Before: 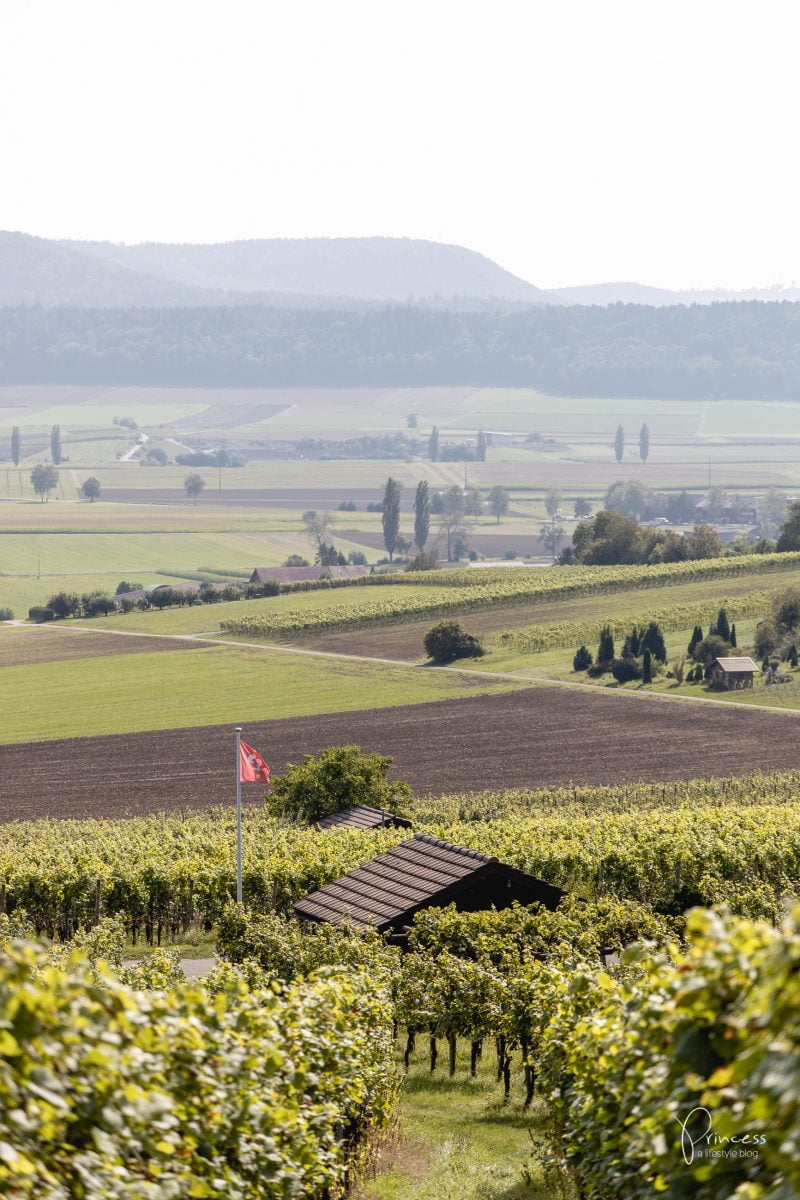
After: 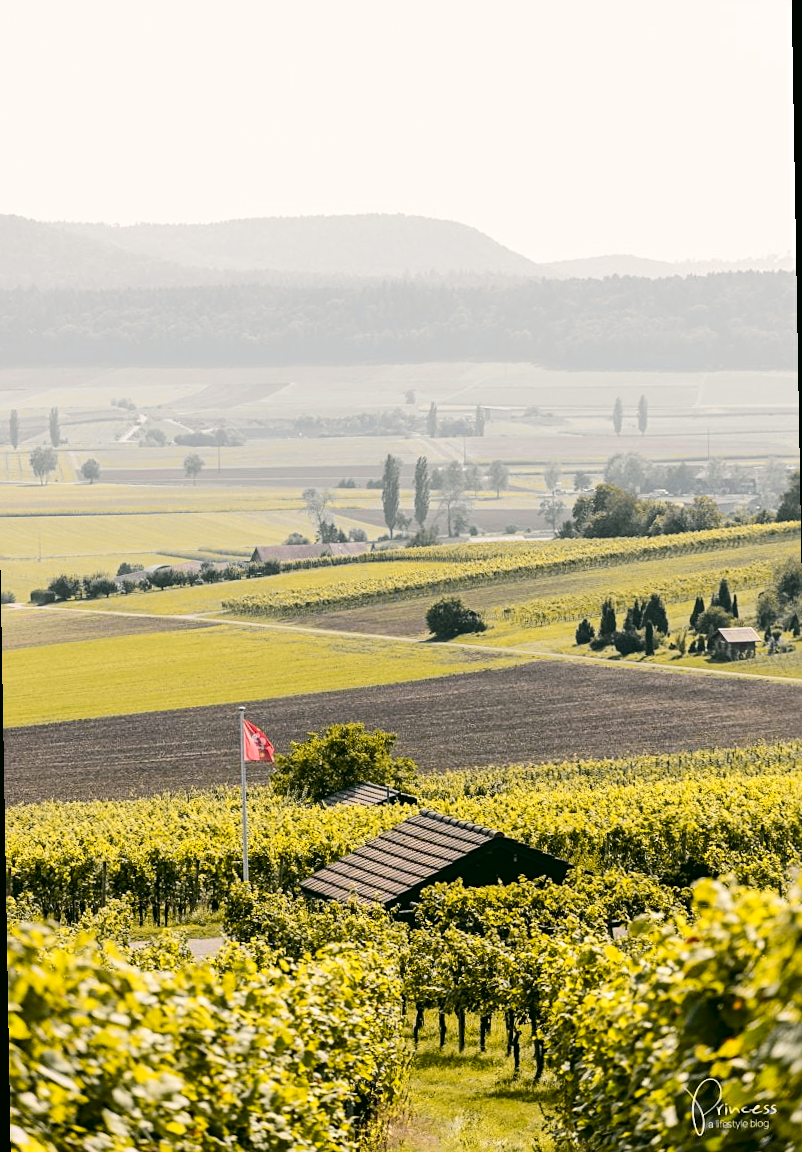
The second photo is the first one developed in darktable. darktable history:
sharpen: radius 2.529, amount 0.323
rotate and perspective: rotation -1°, crop left 0.011, crop right 0.989, crop top 0.025, crop bottom 0.975
color correction: highlights a* 4.02, highlights b* 4.98, shadows a* -7.55, shadows b* 4.98
tone curve: curves: ch0 [(0, 0) (0.071, 0.06) (0.253, 0.242) (0.437, 0.498) (0.55, 0.644) (0.657, 0.749) (0.823, 0.876) (1, 0.99)]; ch1 [(0, 0) (0.346, 0.307) (0.408, 0.369) (0.453, 0.457) (0.476, 0.489) (0.502, 0.493) (0.521, 0.515) (0.537, 0.531) (0.612, 0.641) (0.676, 0.728) (1, 1)]; ch2 [(0, 0) (0.346, 0.34) (0.434, 0.46) (0.485, 0.494) (0.5, 0.494) (0.511, 0.504) (0.537, 0.551) (0.579, 0.599) (0.625, 0.686) (1, 1)], color space Lab, independent channels, preserve colors none
